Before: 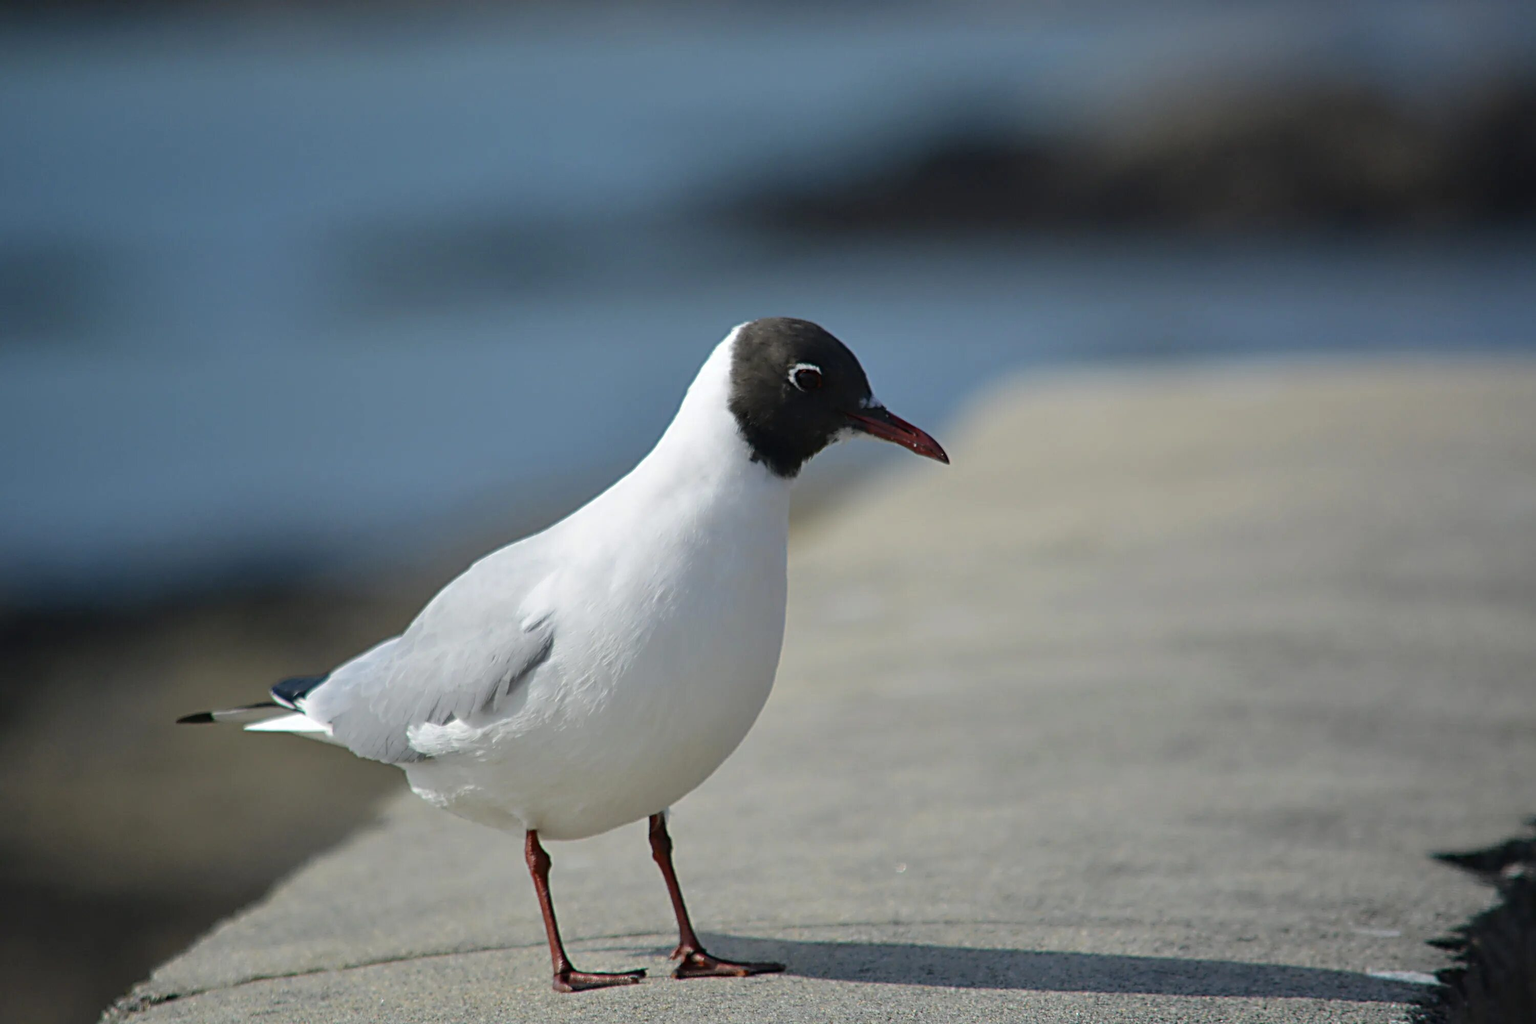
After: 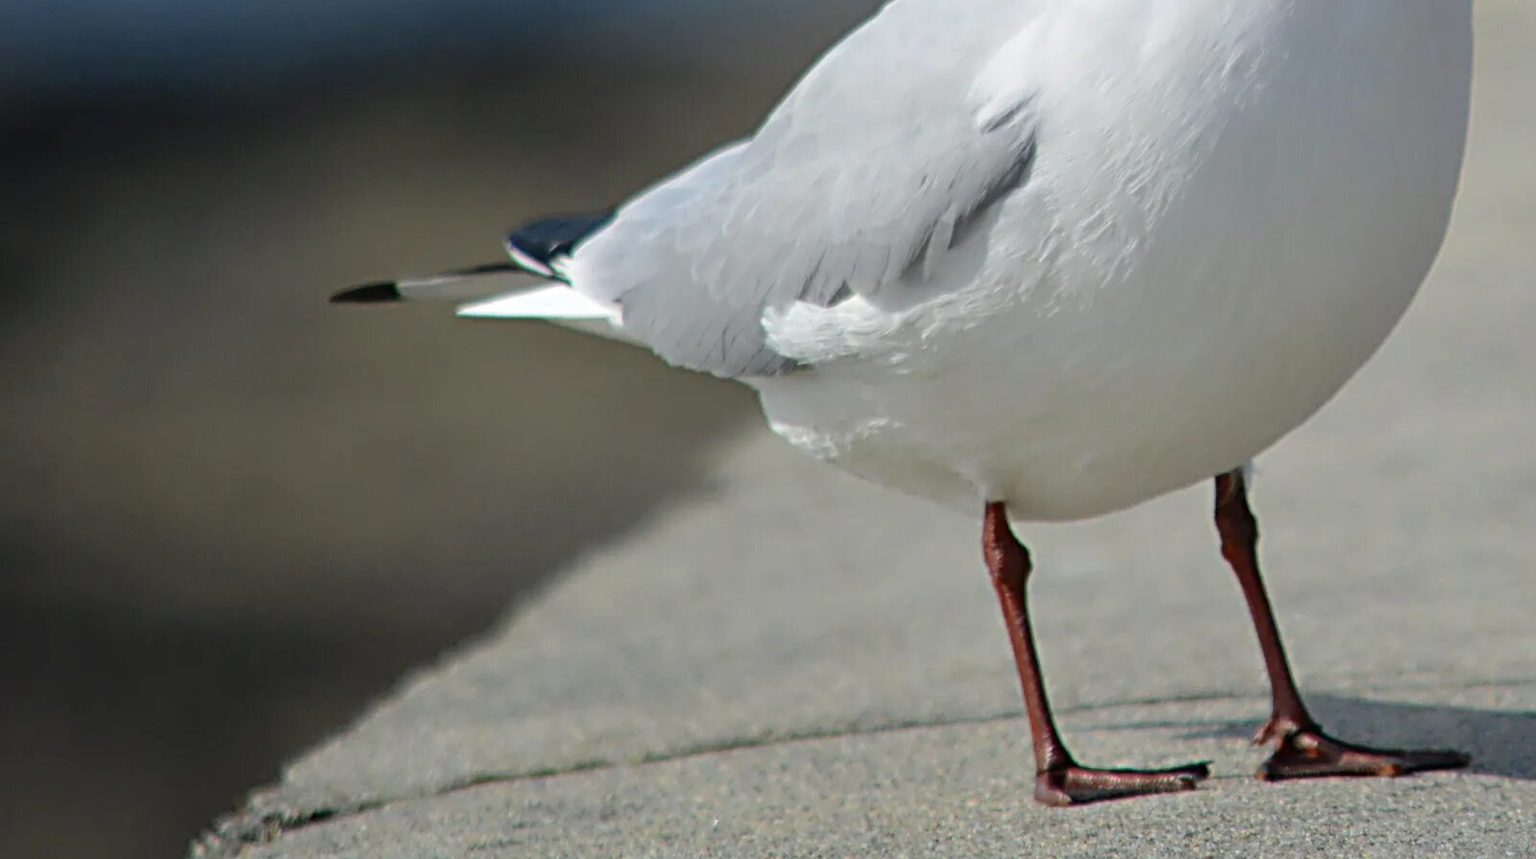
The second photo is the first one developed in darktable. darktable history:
crop and rotate: top 54.895%, right 46.558%, bottom 0.208%
